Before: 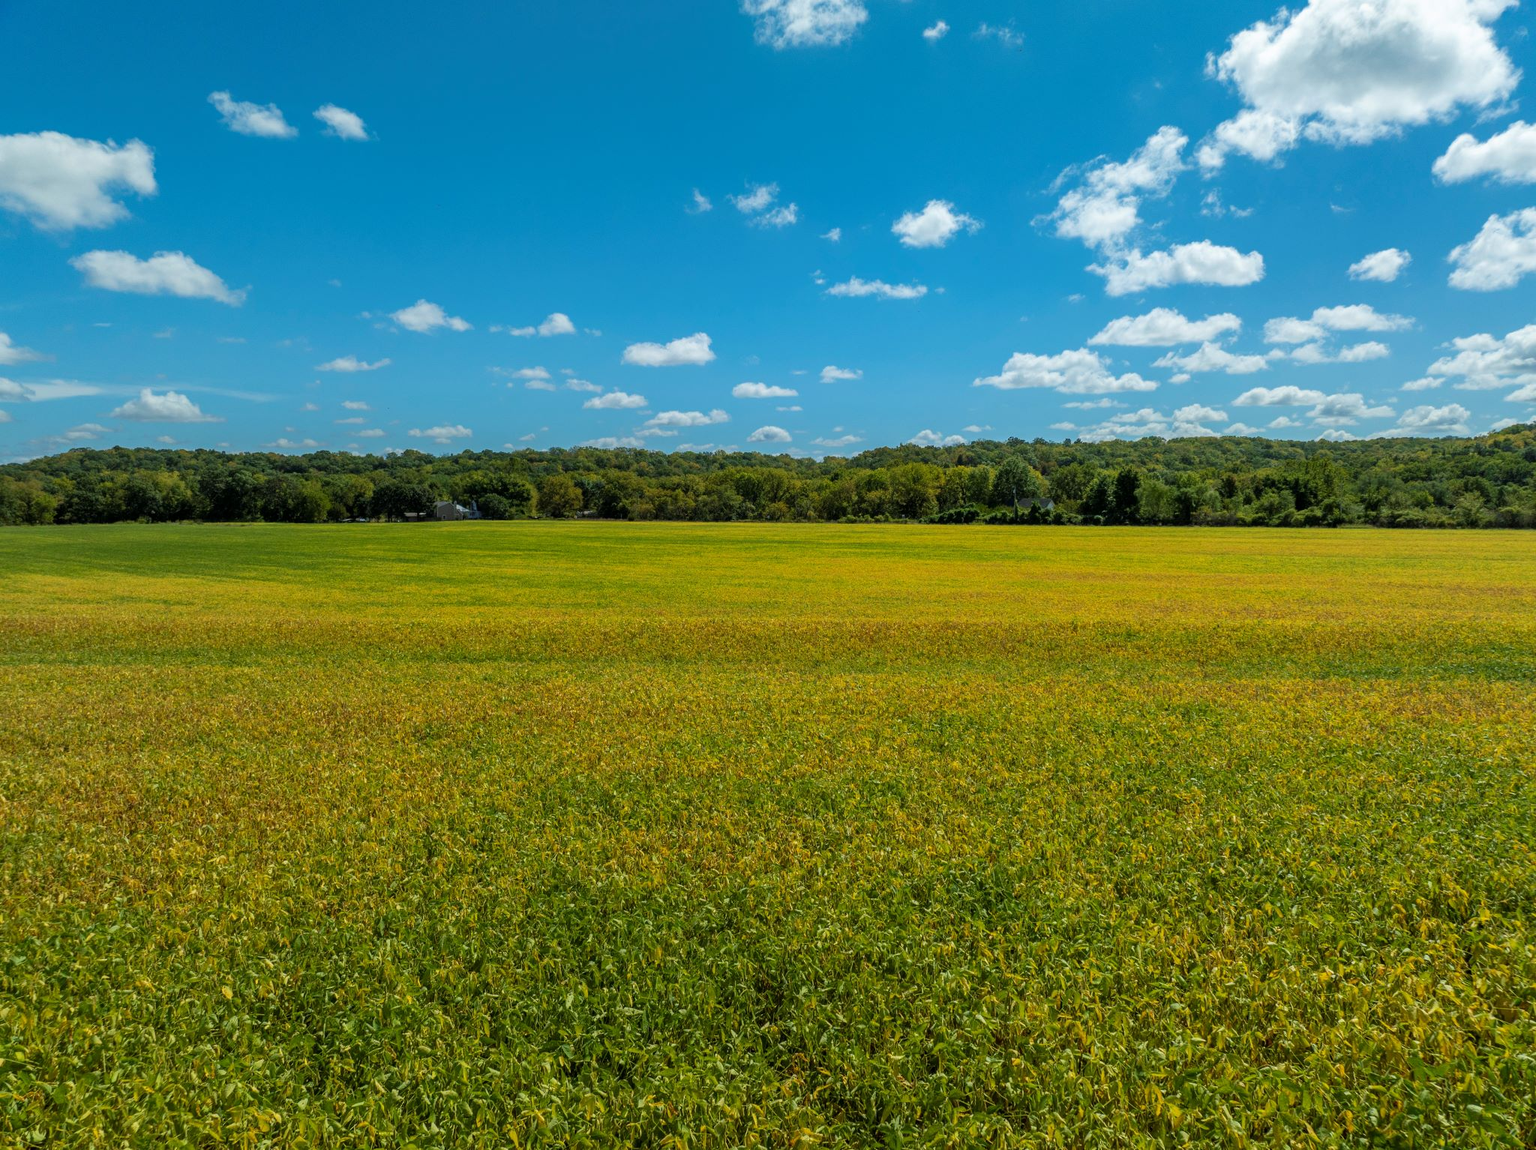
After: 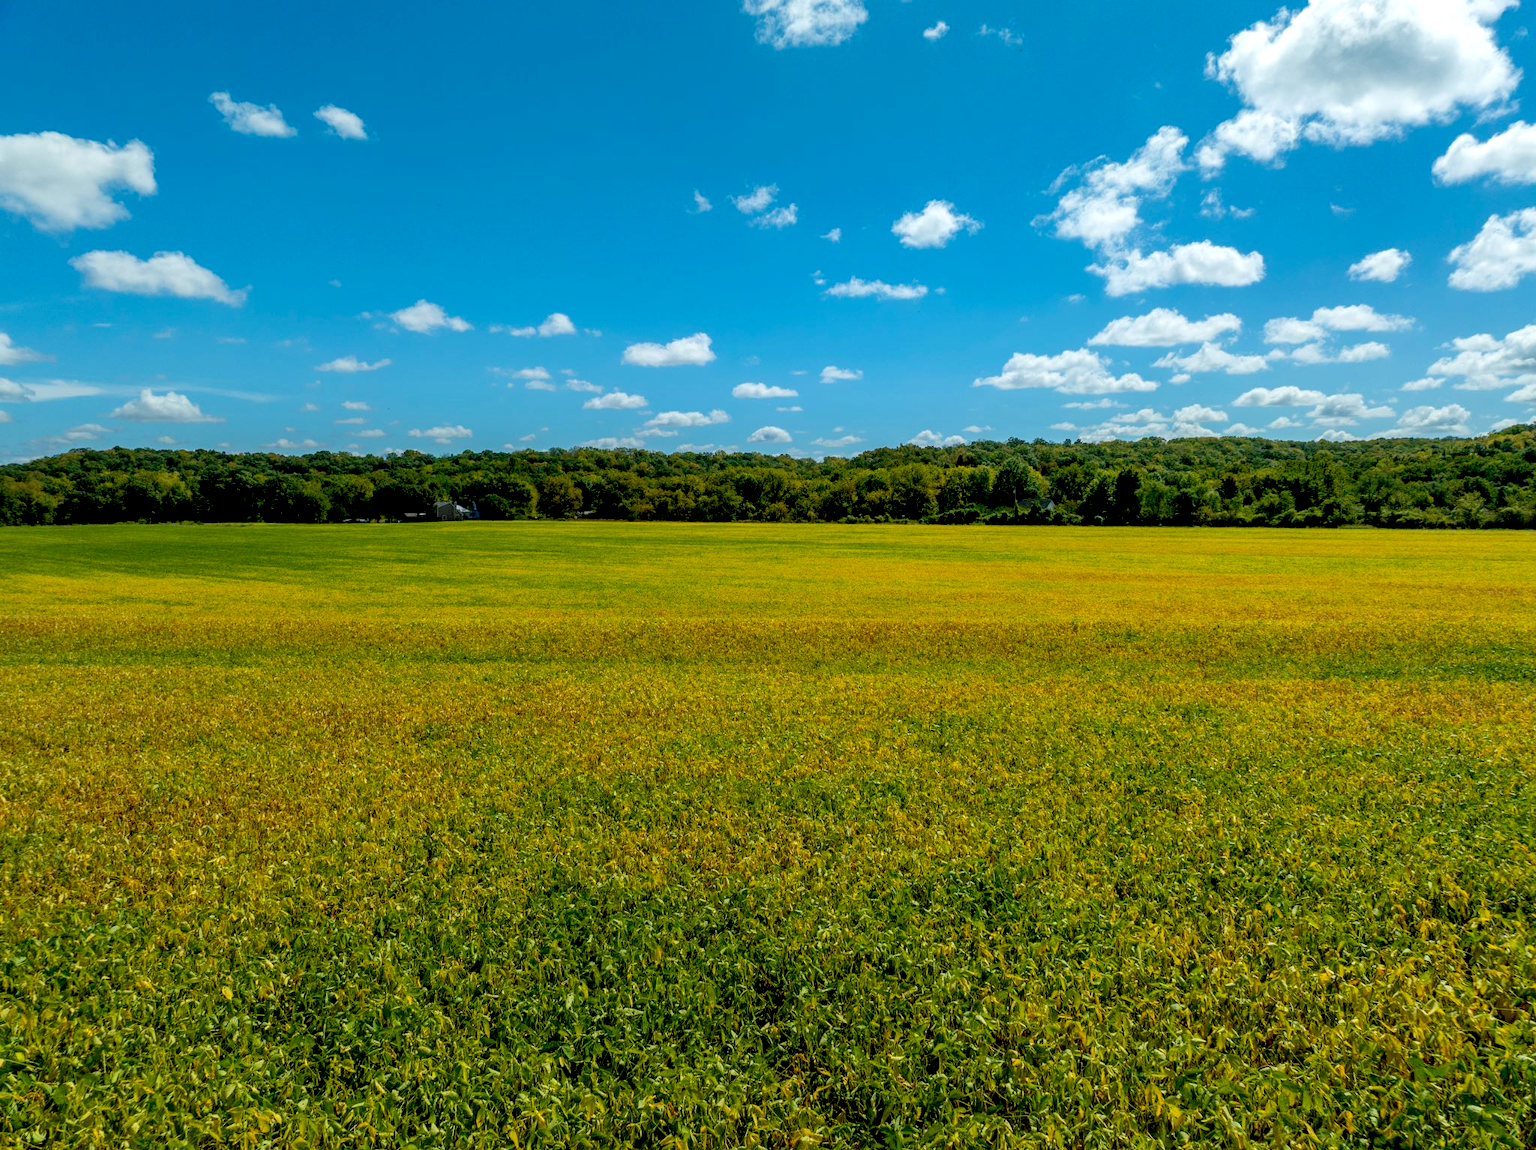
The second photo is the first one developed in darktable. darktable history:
haze removal: strength -0.05
exposure: black level correction 0.025, exposure 0.182 EV, compensate highlight preservation false
